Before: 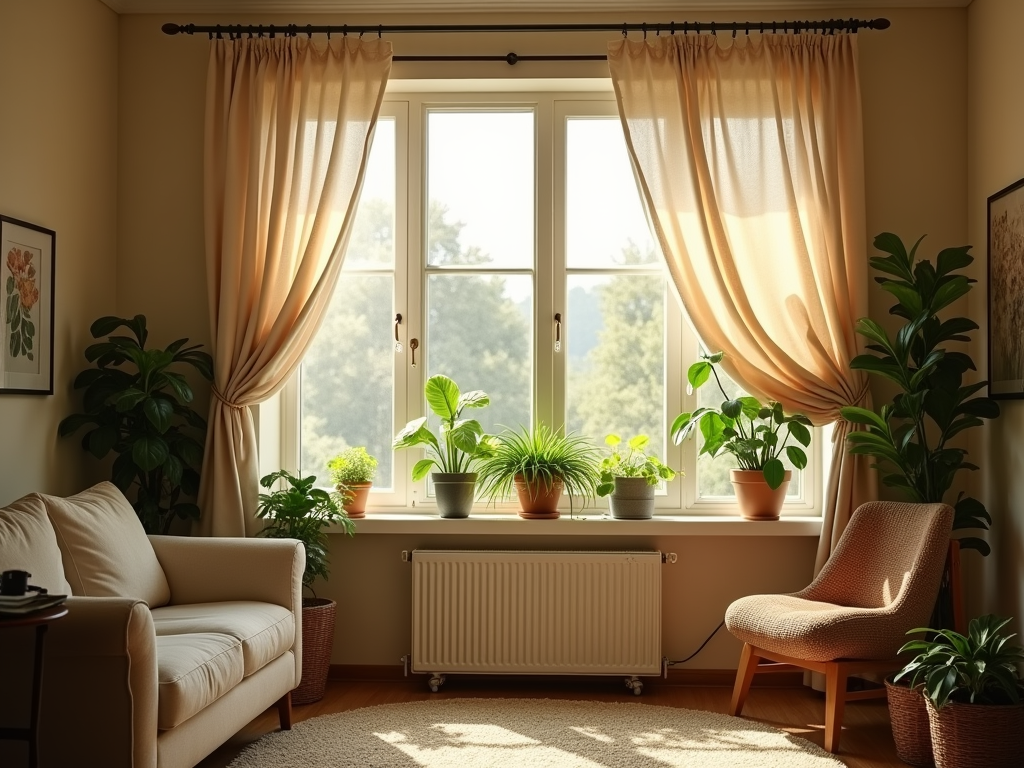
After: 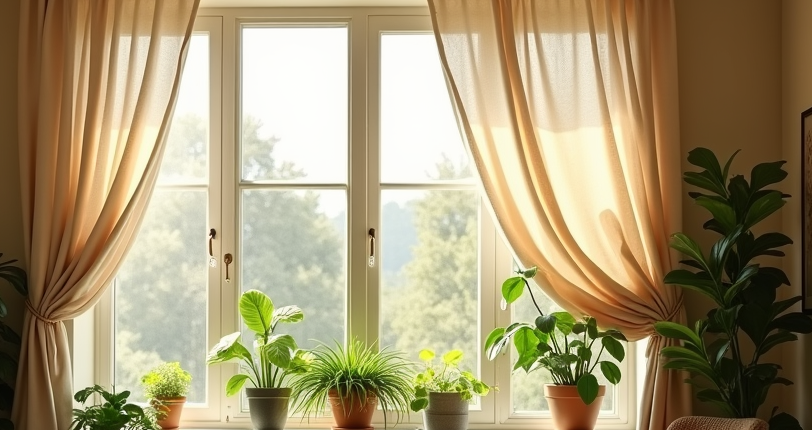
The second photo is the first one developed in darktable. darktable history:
crop: left 18.261%, top 11.082%, right 2.373%, bottom 32.905%
